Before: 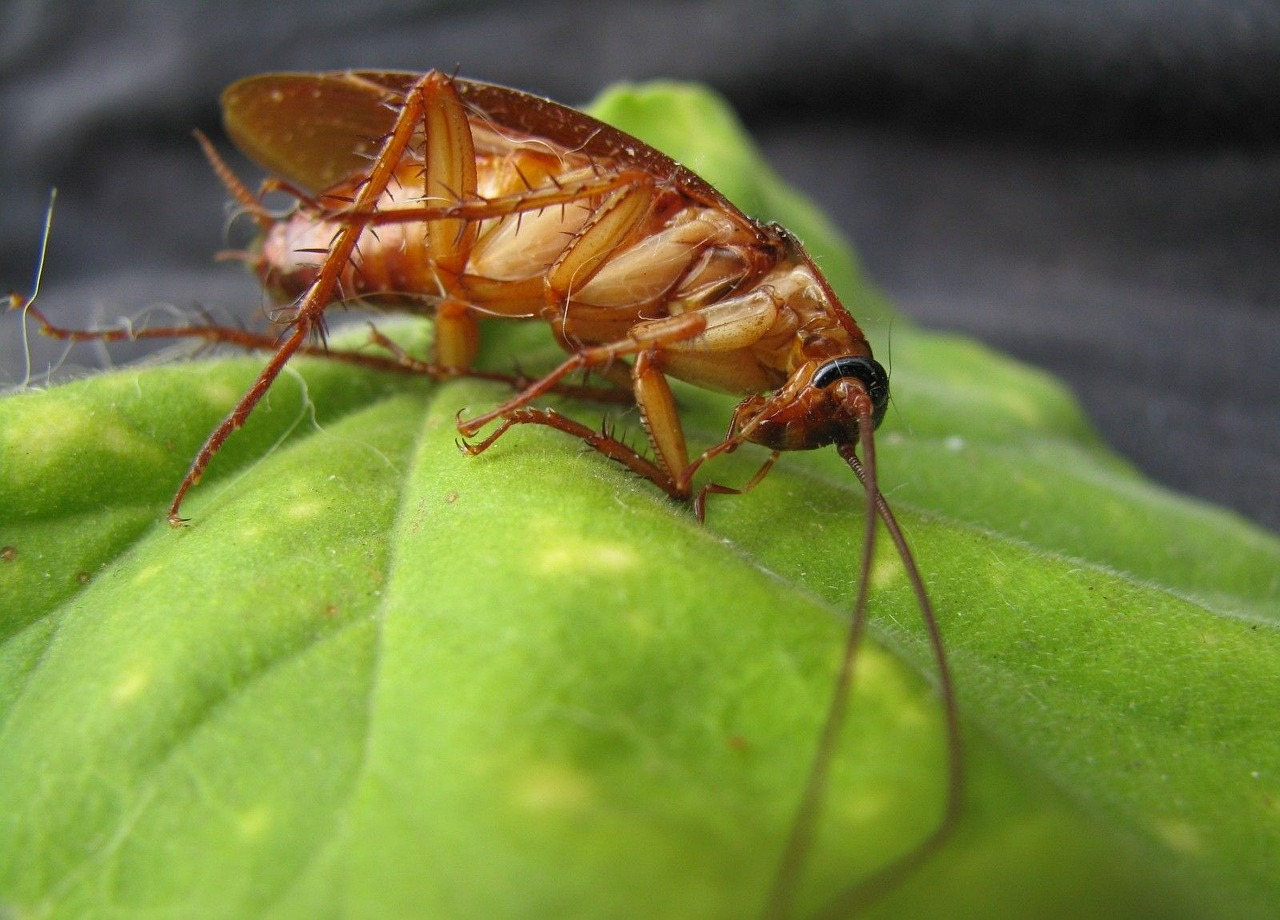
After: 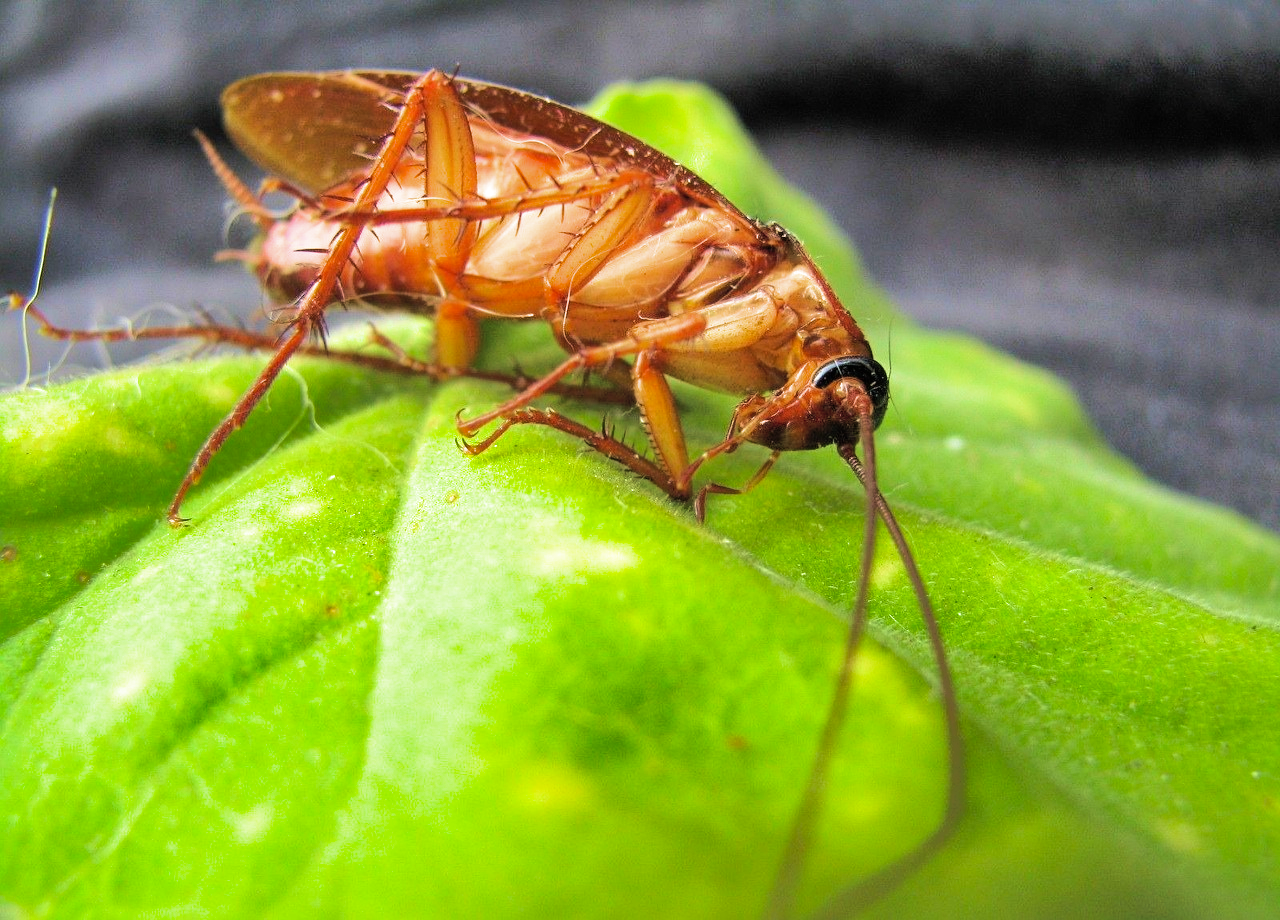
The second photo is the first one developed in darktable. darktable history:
velvia: on, module defaults
filmic rgb: black relative exposure -7.65 EV, white relative exposure 4.56 EV, hardness 3.61, color science v6 (2022)
tone equalizer: -8 EV -1.08 EV, -7 EV -1.01 EV, -6 EV -0.867 EV, -5 EV -0.578 EV, -3 EV 0.578 EV, -2 EV 0.867 EV, -1 EV 1.01 EV, +0 EV 1.08 EV, edges refinement/feathering 500, mask exposure compensation -1.57 EV, preserve details no
exposure: black level correction 0, exposure 0.9 EV, compensate highlight preservation false
shadows and highlights: shadows 60, highlights -60
